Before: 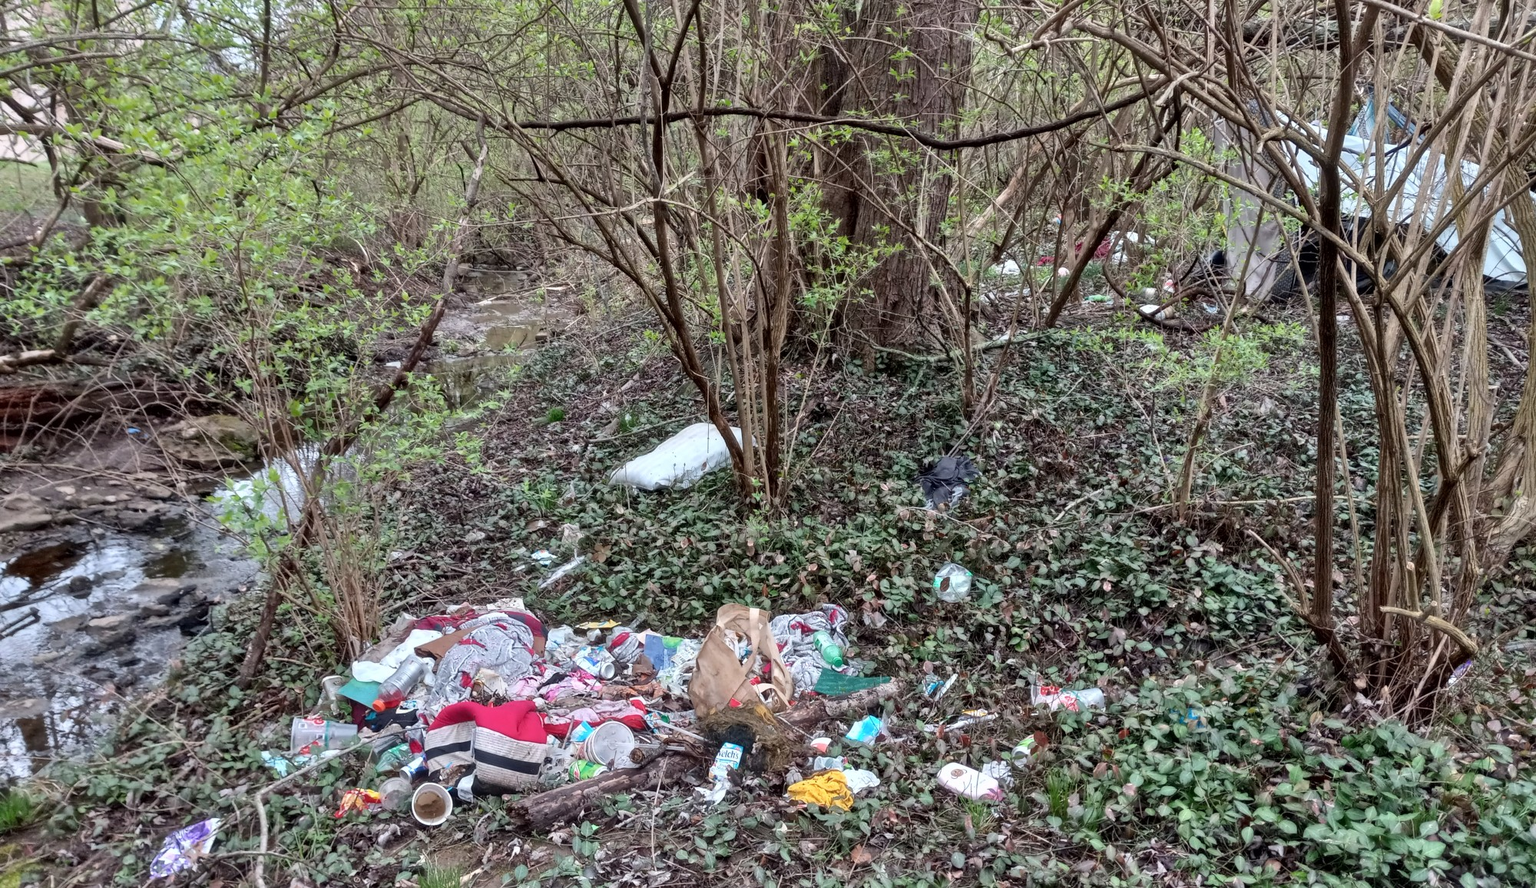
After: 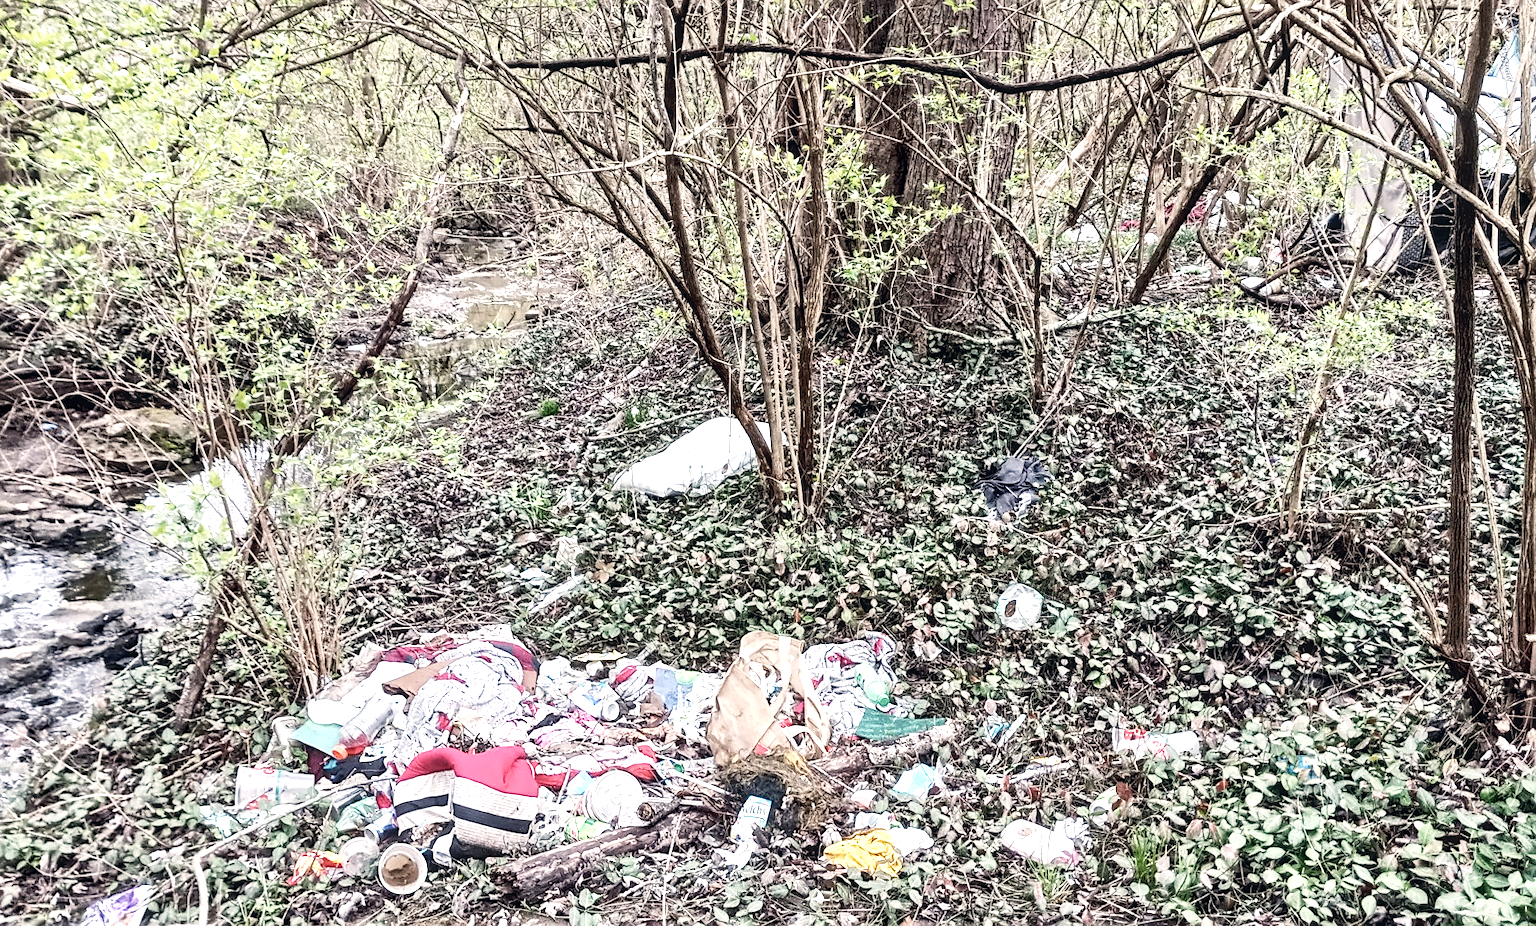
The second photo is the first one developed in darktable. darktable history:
crop: left 6.035%, top 7.962%, right 9.54%, bottom 3.913%
base curve: curves: ch0 [(0, 0) (0.204, 0.334) (0.55, 0.733) (1, 1)], preserve colors none
exposure: exposure 0.508 EV, compensate exposure bias true, compensate highlight preservation false
sharpen: on, module defaults
color correction: highlights a* 2.88, highlights b* 5.01, shadows a* -1.77, shadows b* -4.9, saturation 0.782
tone equalizer: -8 EV -0.789 EV, -7 EV -0.686 EV, -6 EV -0.603 EV, -5 EV -0.374 EV, -3 EV 0.405 EV, -2 EV 0.6 EV, -1 EV 0.684 EV, +0 EV 0.773 EV, edges refinement/feathering 500, mask exposure compensation -1.57 EV, preserve details no
local contrast: on, module defaults
